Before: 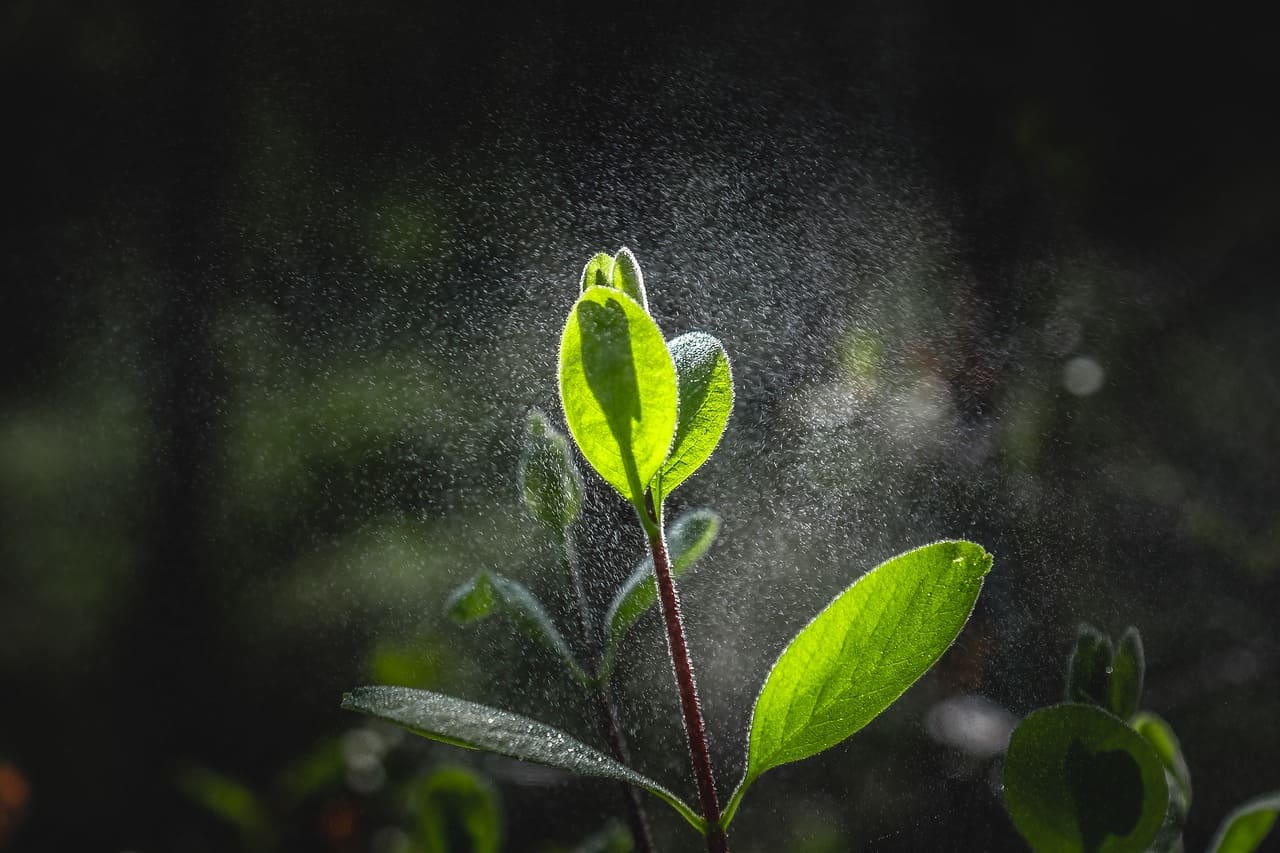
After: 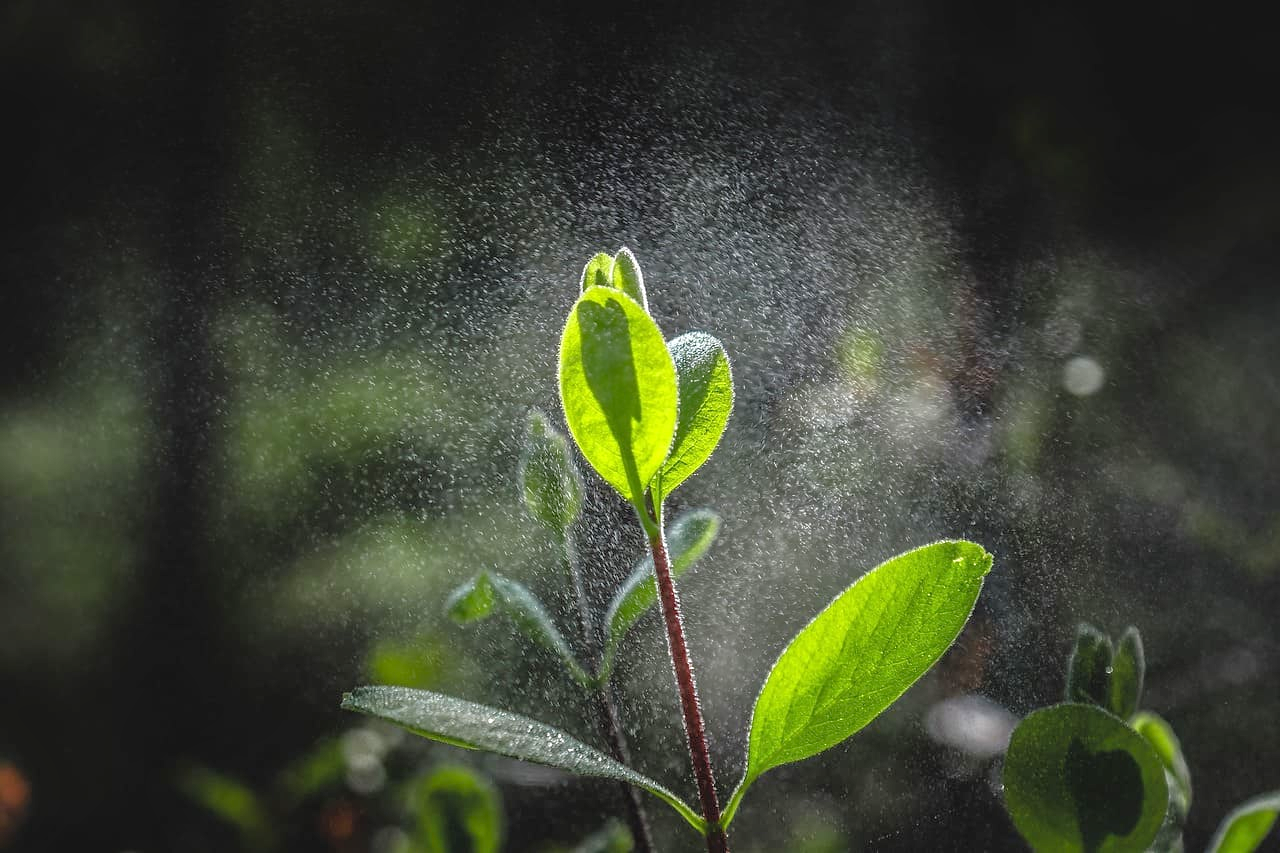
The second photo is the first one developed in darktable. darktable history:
tone equalizer: -7 EV 0.153 EV, -6 EV 0.633 EV, -5 EV 1.17 EV, -4 EV 1.35 EV, -3 EV 1.12 EV, -2 EV 0.6 EV, -1 EV 0.163 EV
